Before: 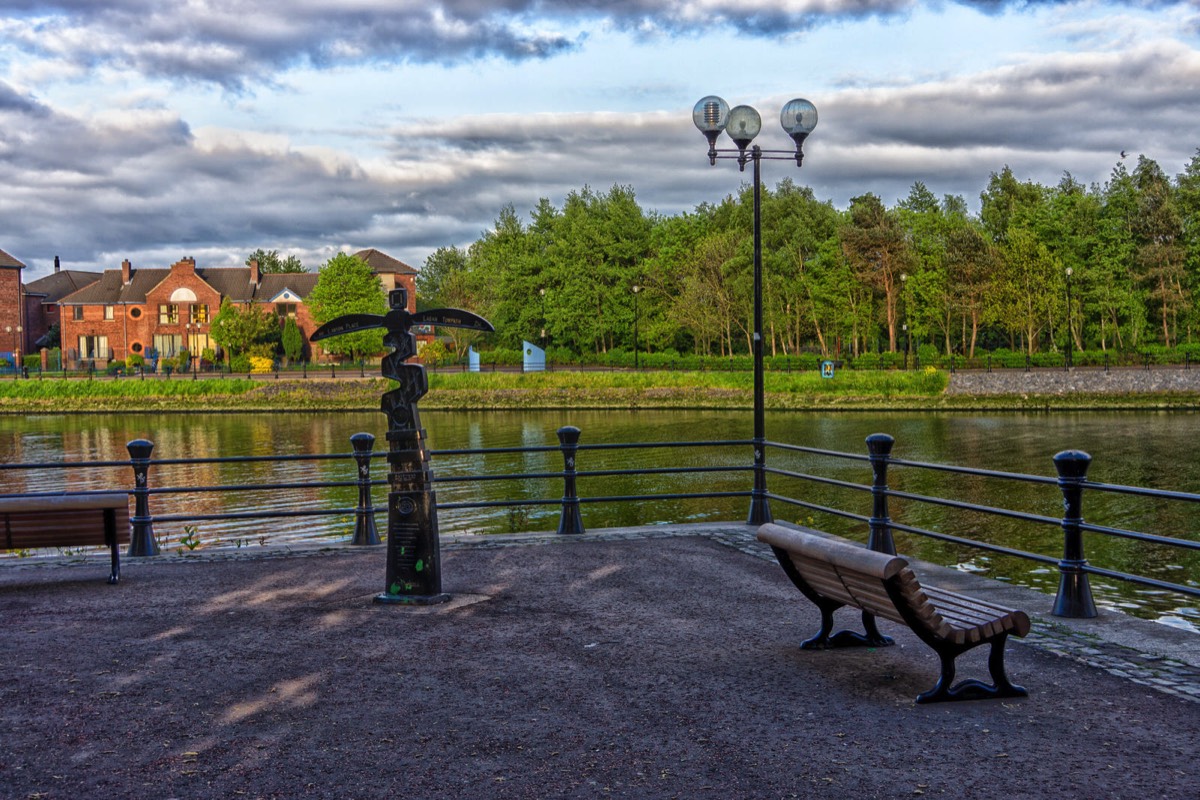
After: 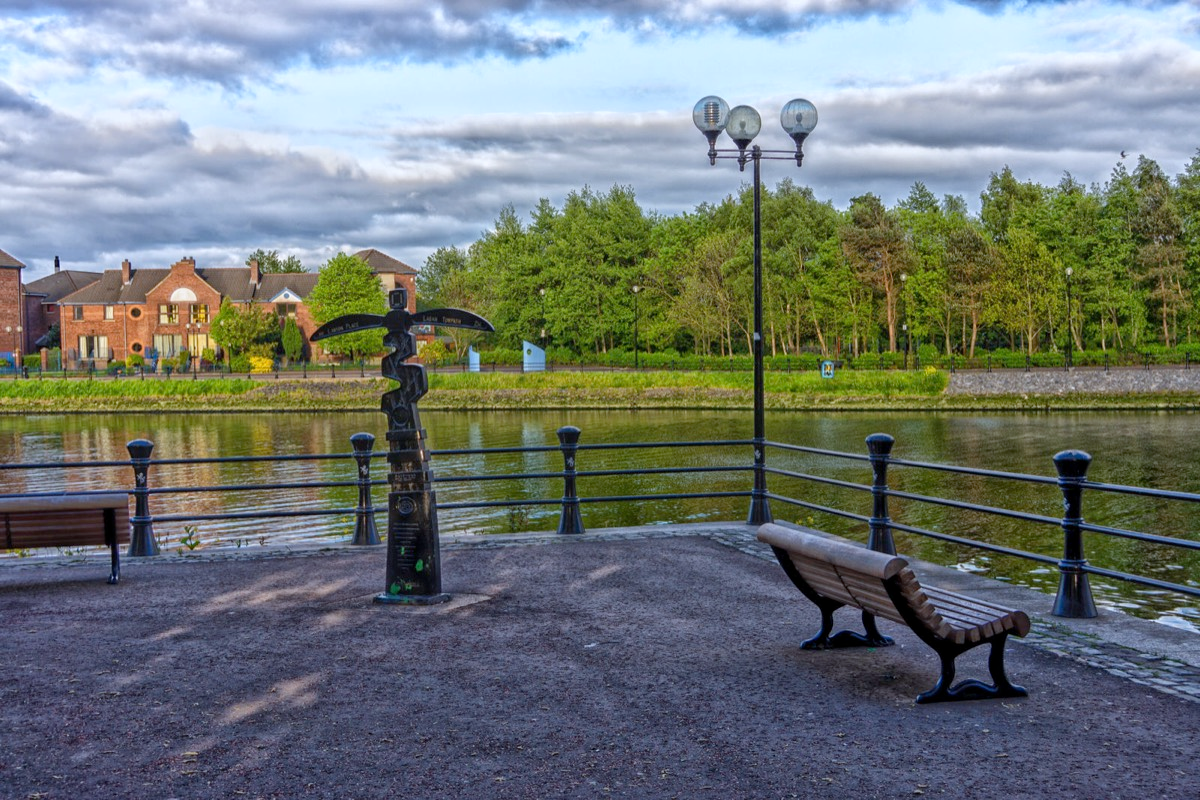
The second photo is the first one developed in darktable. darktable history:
white balance: red 0.954, blue 1.079
base curve: exposure shift 0, preserve colors none
